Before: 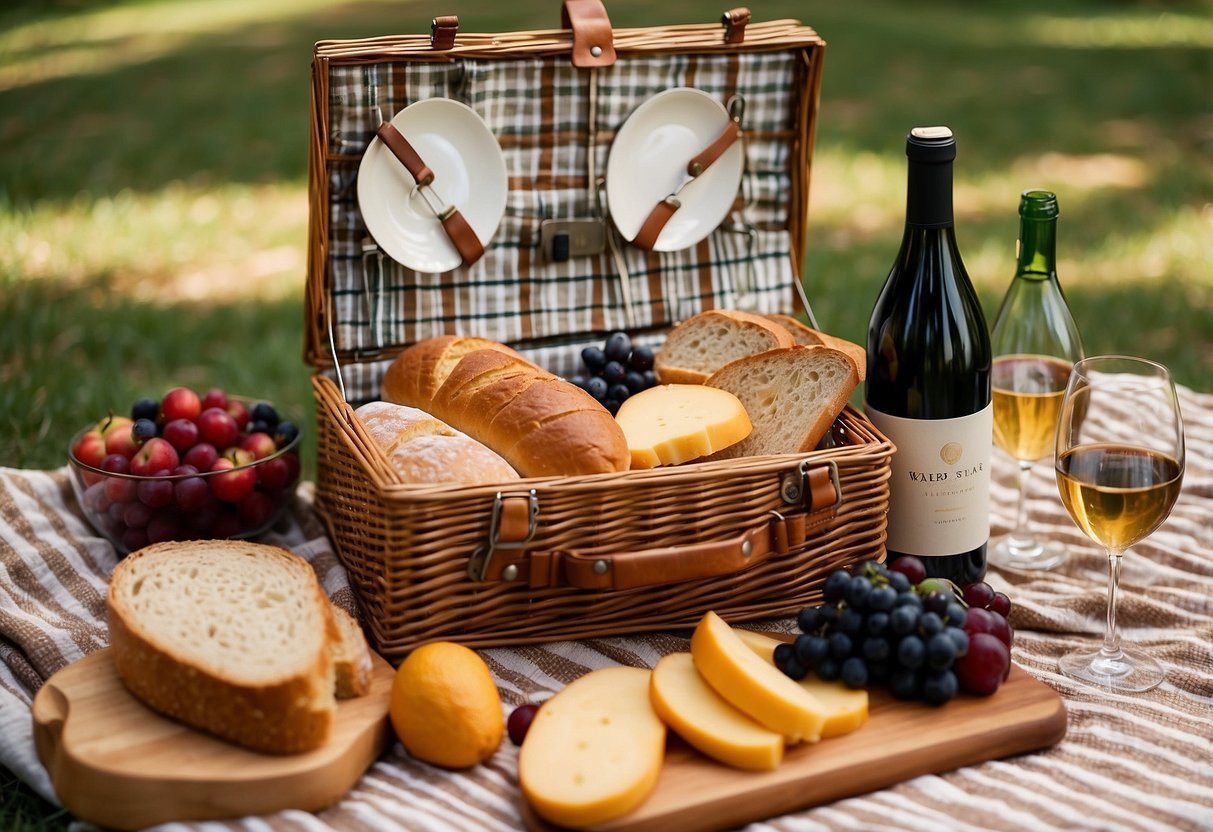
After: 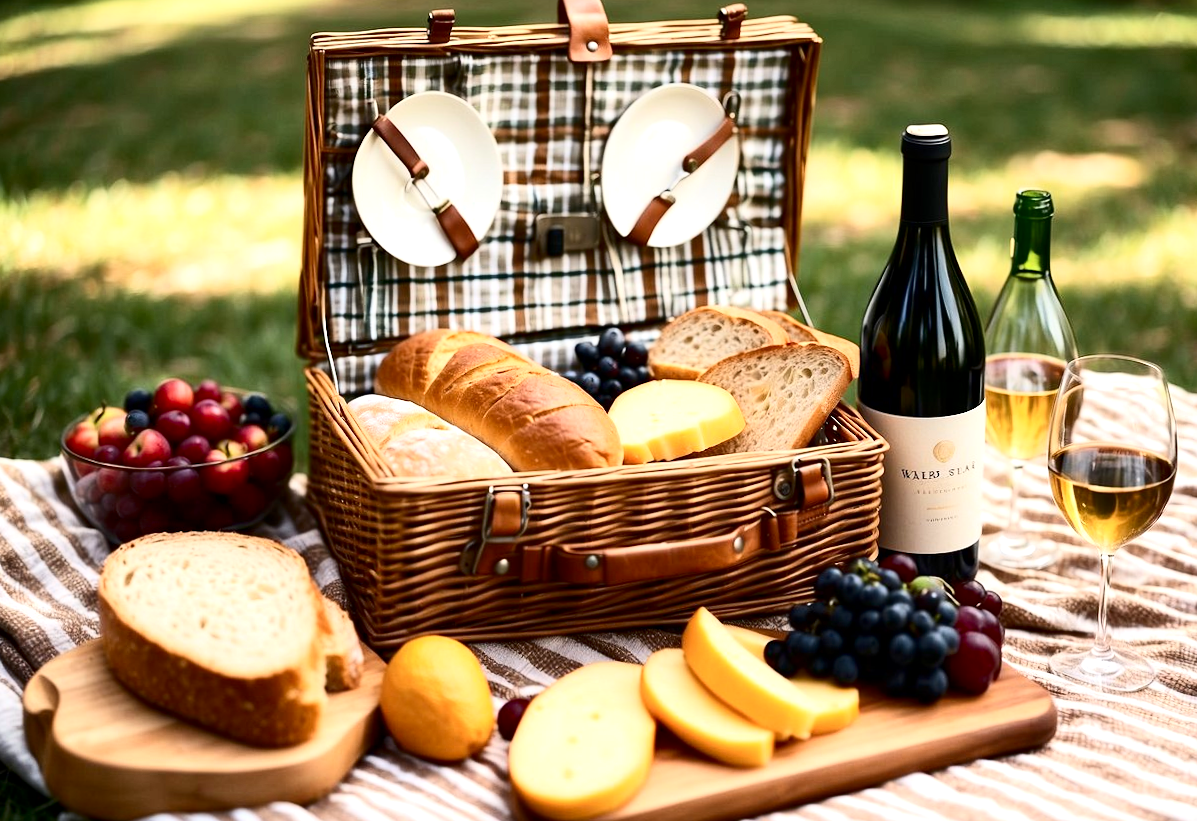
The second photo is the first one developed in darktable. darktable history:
contrast brightness saturation: contrast 0.28
crop and rotate: angle -0.5°
exposure: black level correction 0.001, exposure 0.675 EV, compensate highlight preservation false
